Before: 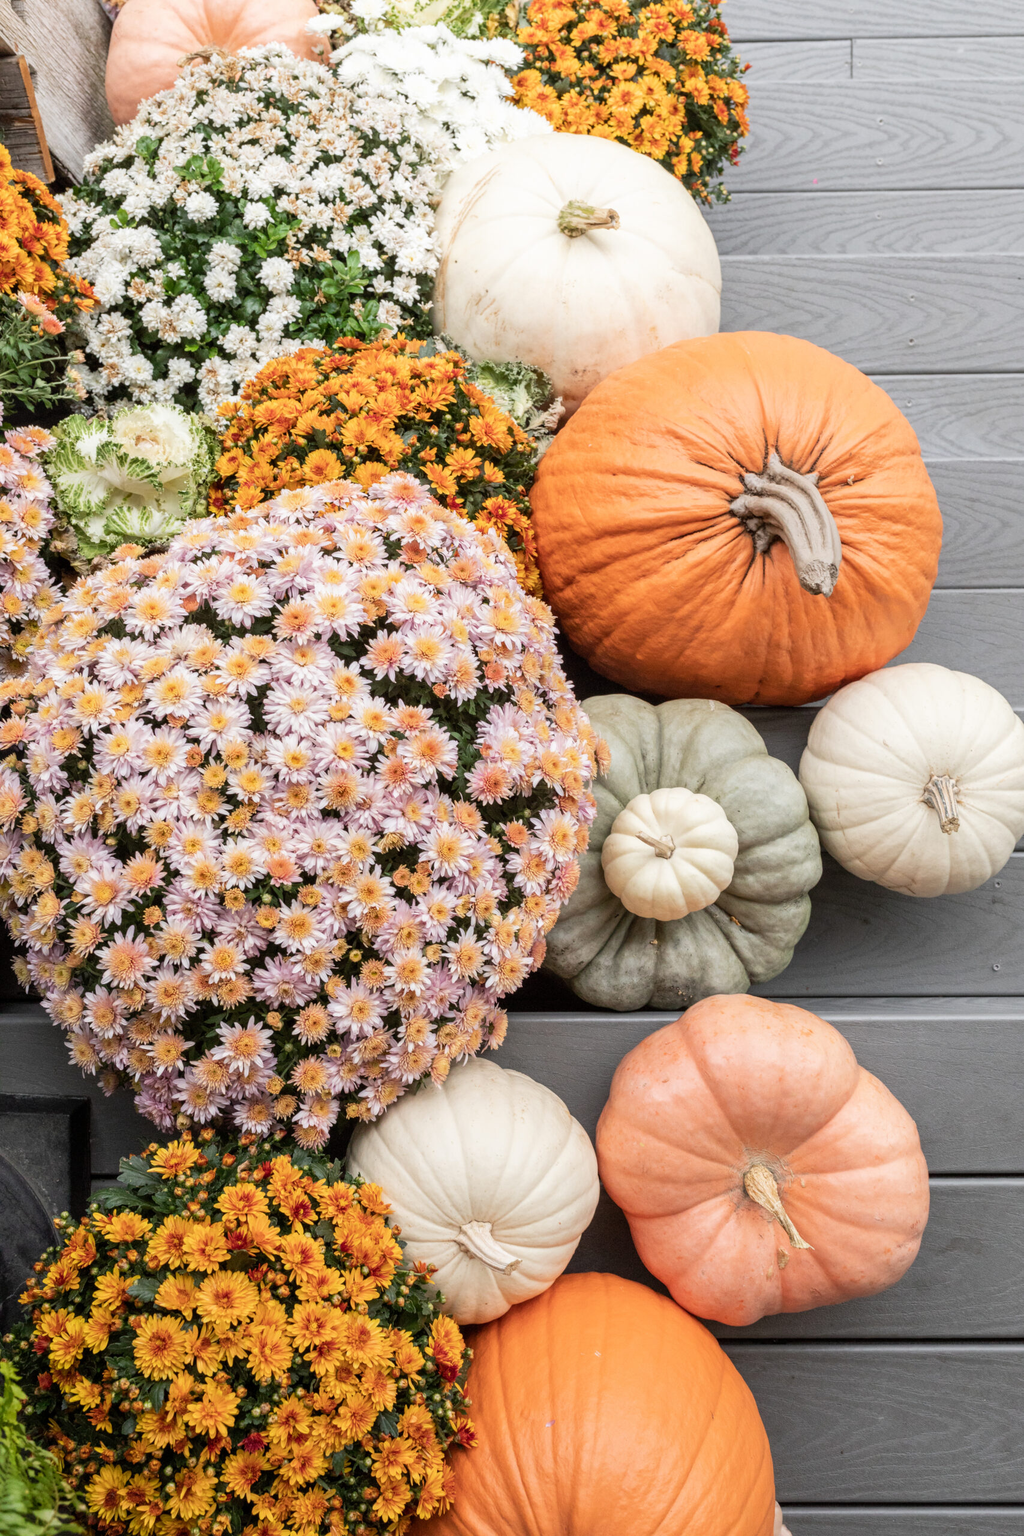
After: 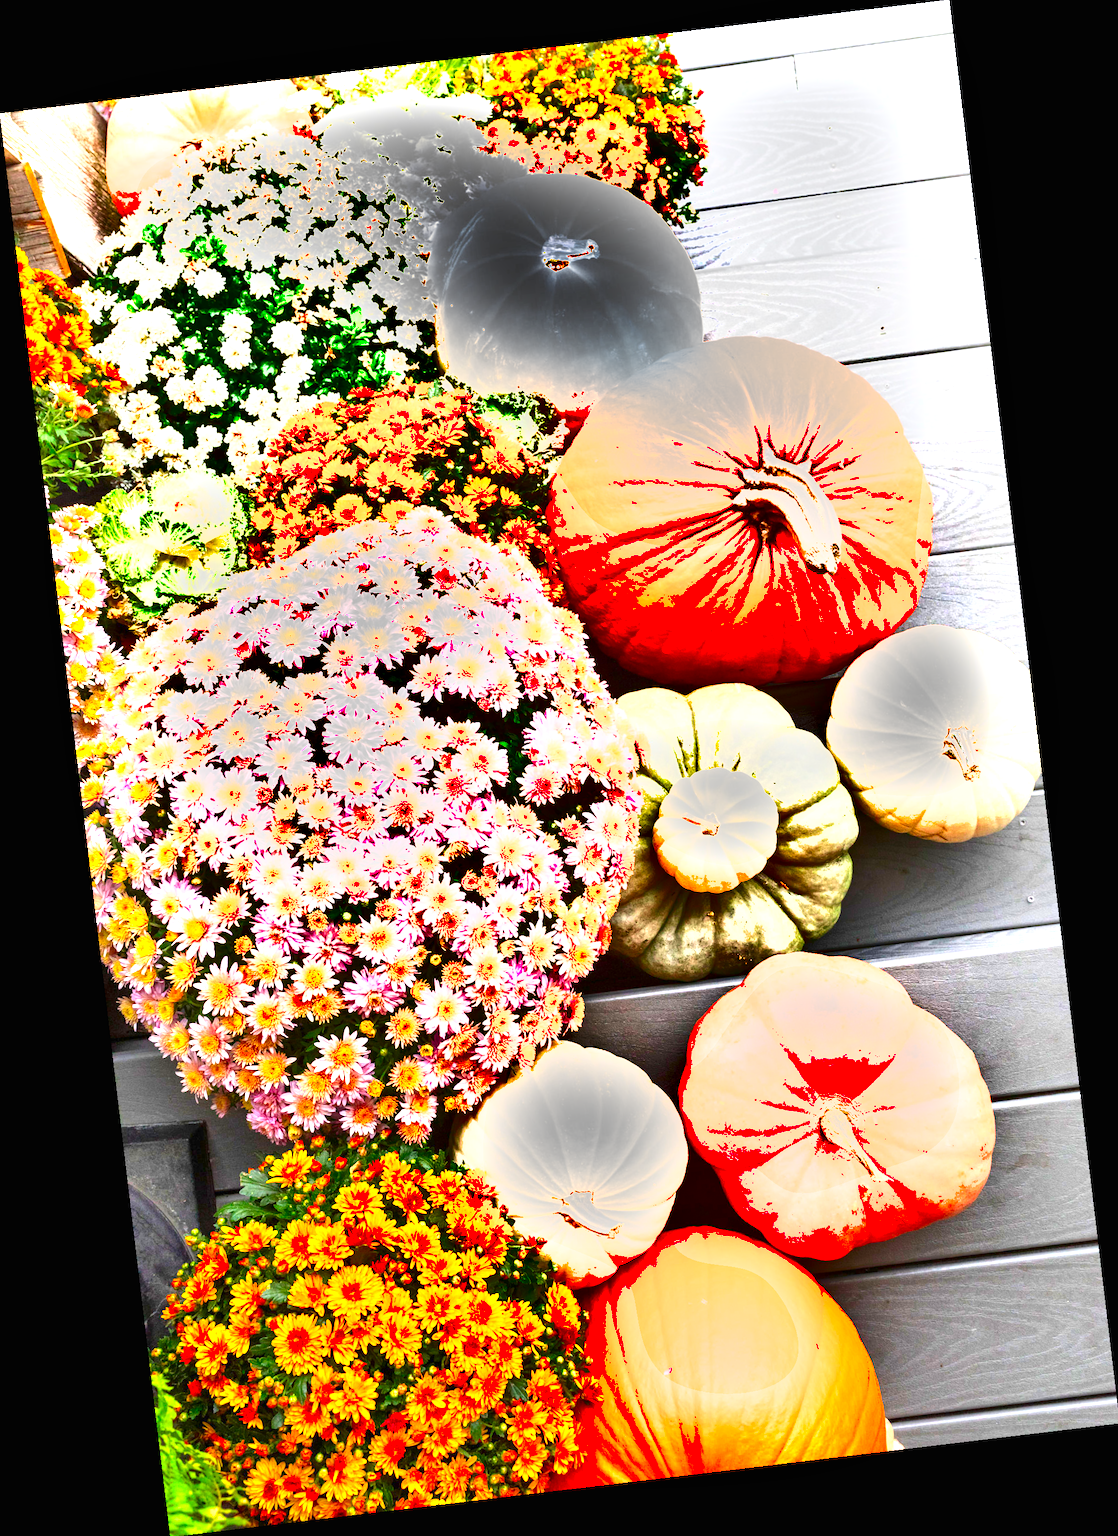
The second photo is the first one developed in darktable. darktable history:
color correction: saturation 2.15
rotate and perspective: rotation -6.83°, automatic cropping off
exposure: black level correction 0, exposure 1.625 EV, compensate exposure bias true, compensate highlight preservation false
shadows and highlights: shadows 30.63, highlights -63.22, shadows color adjustment 98%, highlights color adjustment 58.61%, soften with gaussian
